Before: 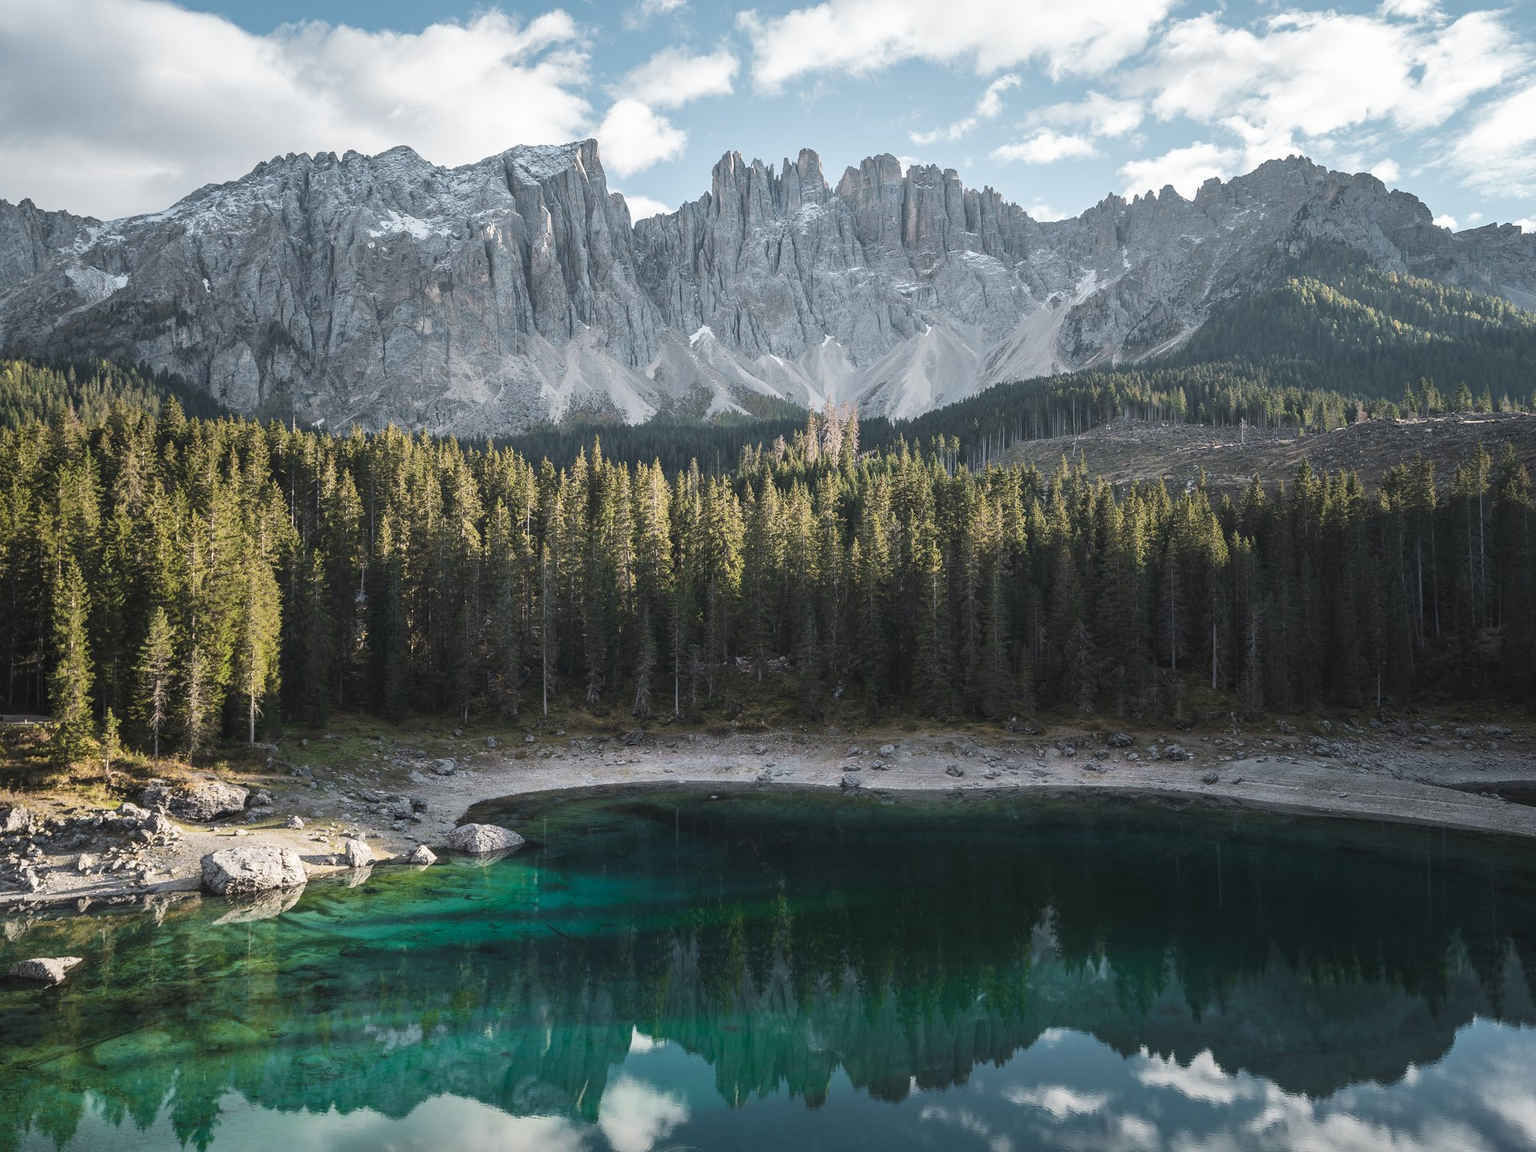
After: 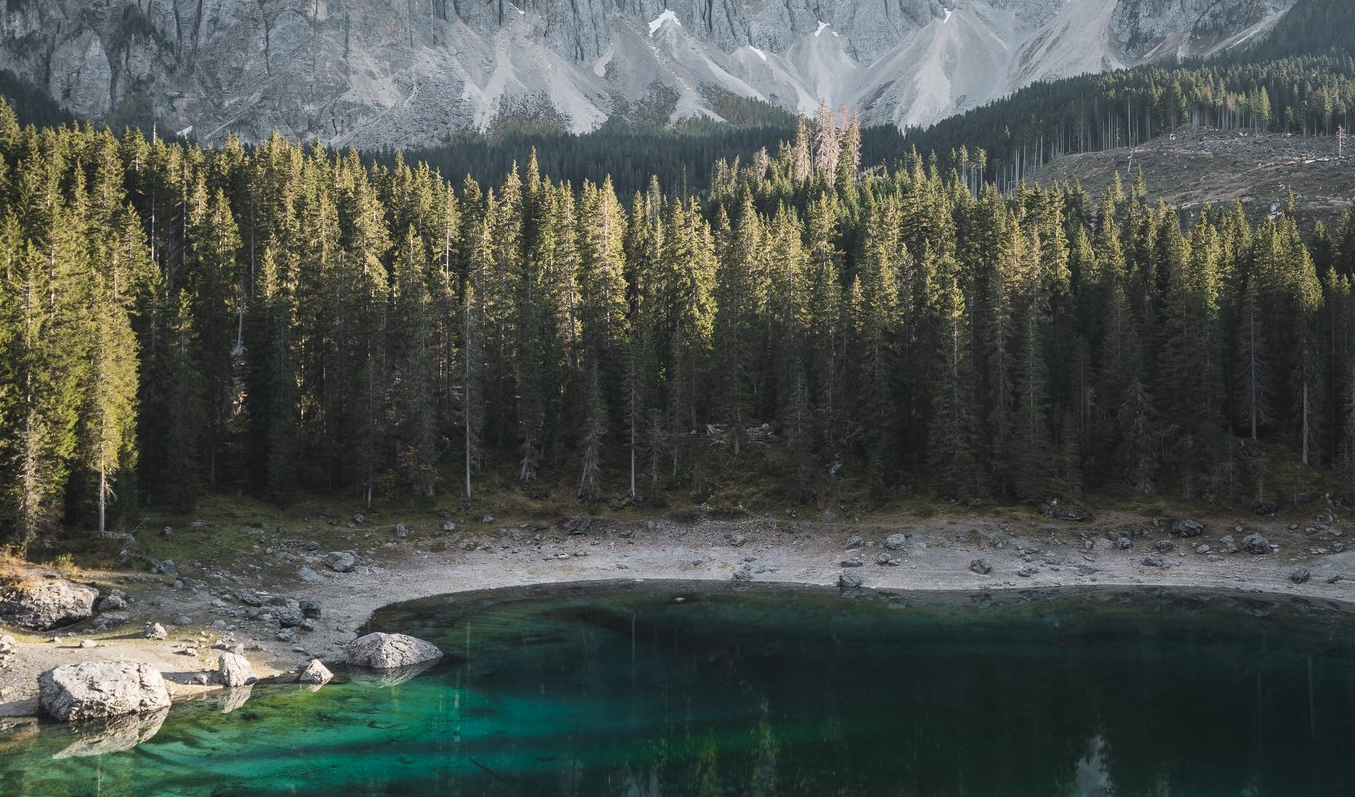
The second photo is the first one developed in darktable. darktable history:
white balance: emerald 1
crop: left 11.123%, top 27.61%, right 18.3%, bottom 17.034%
